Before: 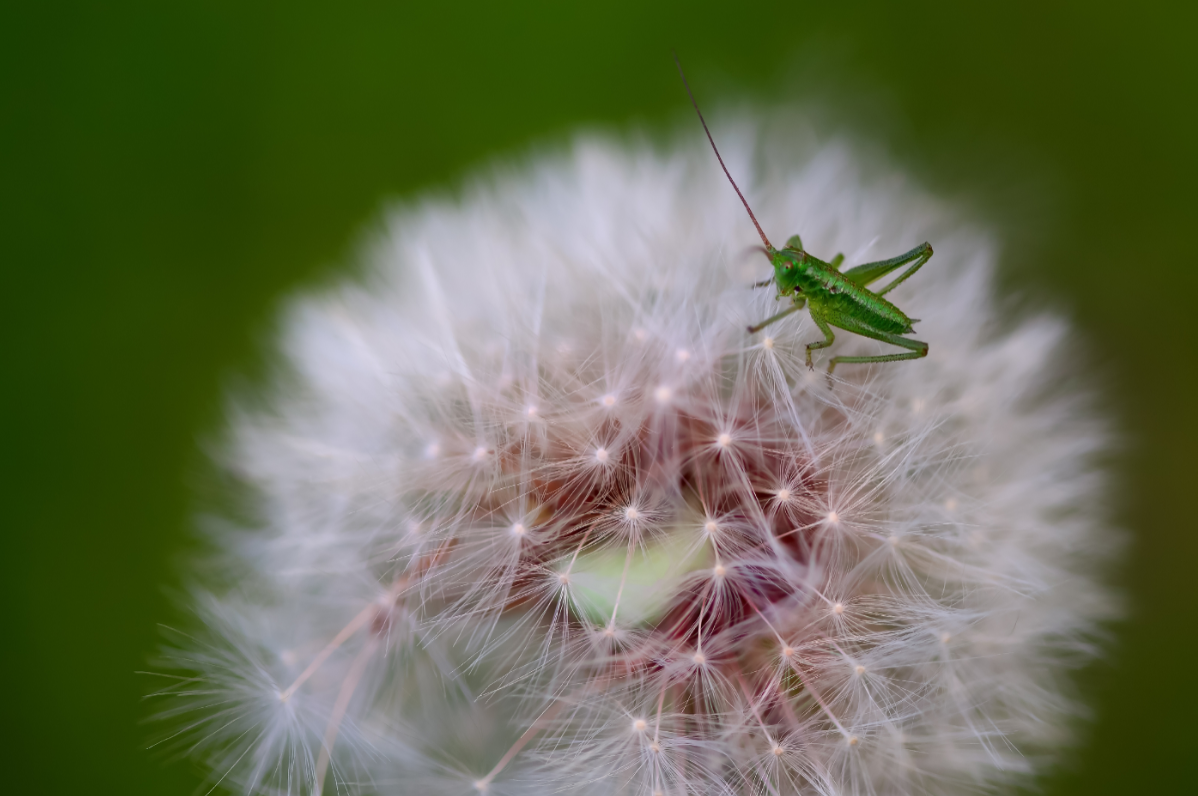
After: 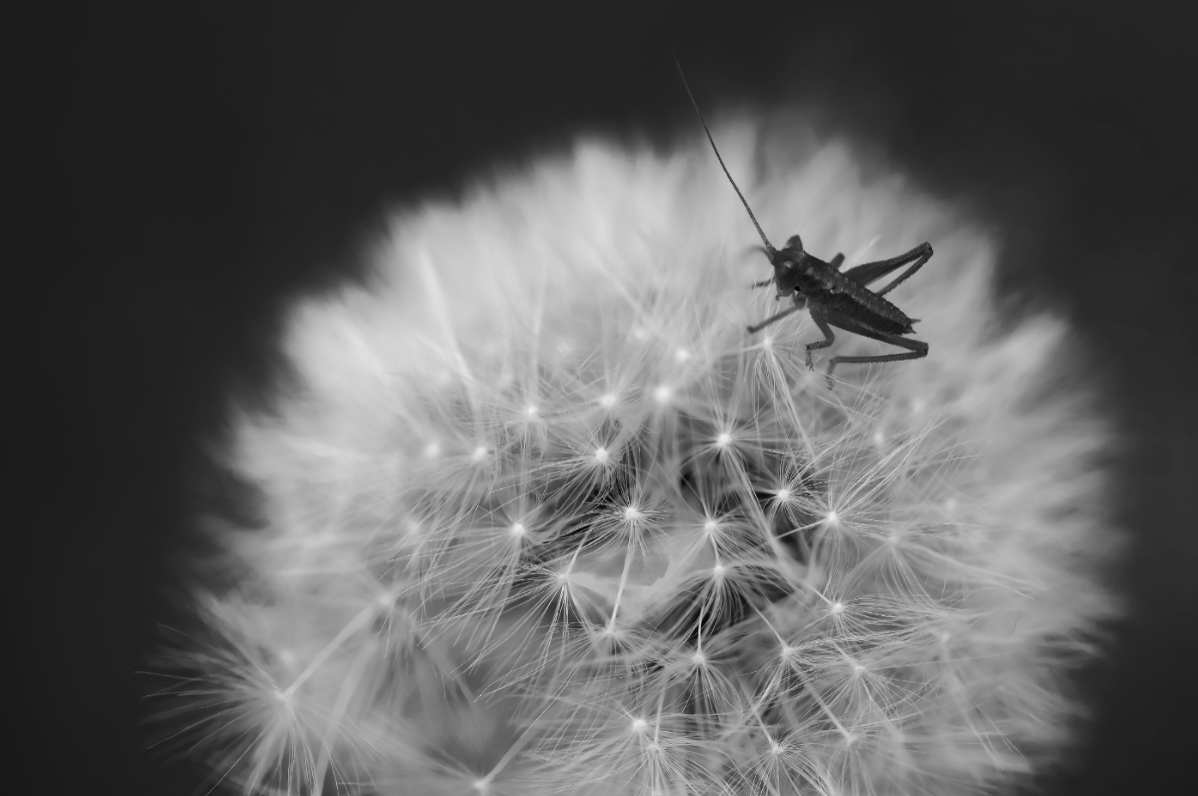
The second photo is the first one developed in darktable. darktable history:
exposure: black level correction 0.004, exposure 0.014 EV, compensate highlight preservation false
color zones: curves: ch0 [(0.25, 0.5) (0.347, 0.092) (0.75, 0.5)]; ch1 [(0.25, 0.5) (0.33, 0.51) (0.75, 0.5)]
monochrome: on, module defaults
color balance: lift [1, 1, 0.999, 1.001], gamma [1, 1.003, 1.005, 0.995], gain [1, 0.992, 0.988, 1.012], contrast 5%, output saturation 110%
